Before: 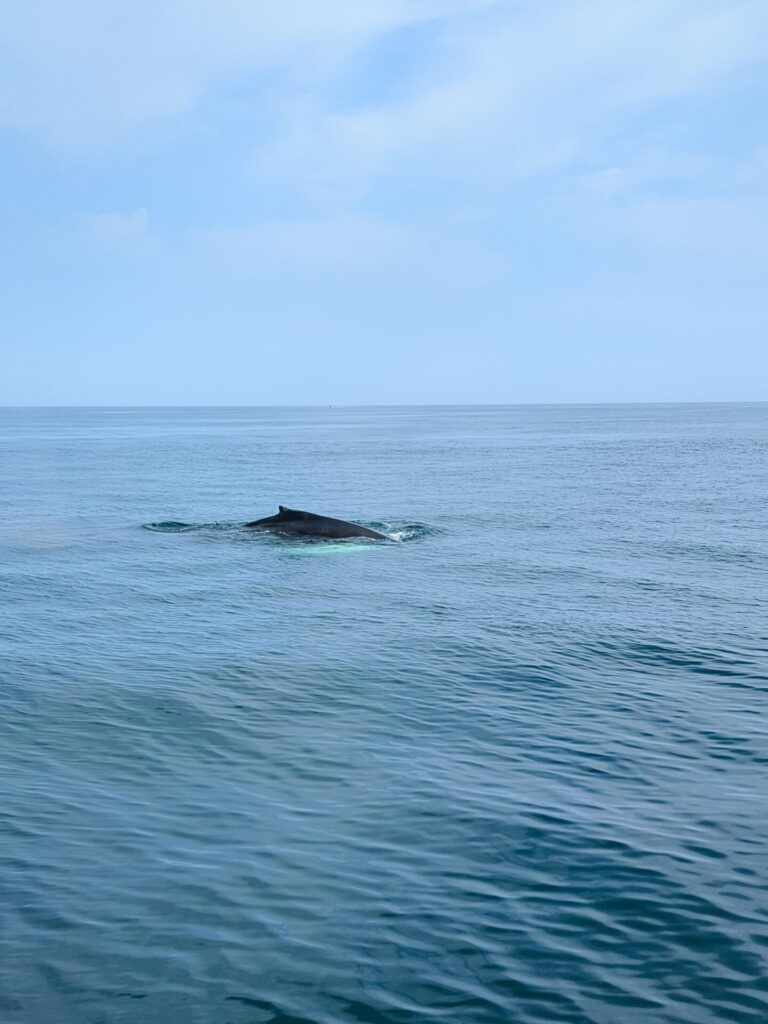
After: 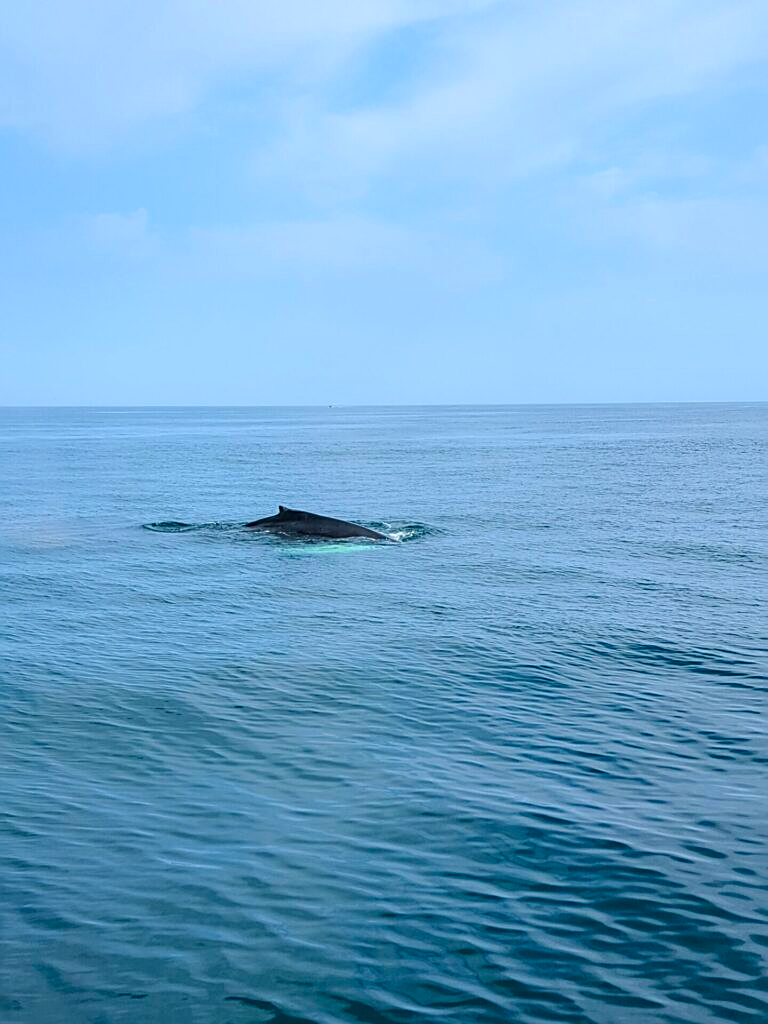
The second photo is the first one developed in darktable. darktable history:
sharpen: on, module defaults
color balance rgb: perceptual saturation grading › global saturation 20%, global vibrance 20%
local contrast: highlights 61%, shadows 106%, detail 107%, midtone range 0.529
shadows and highlights: shadows 30.86, highlights 0, soften with gaussian
